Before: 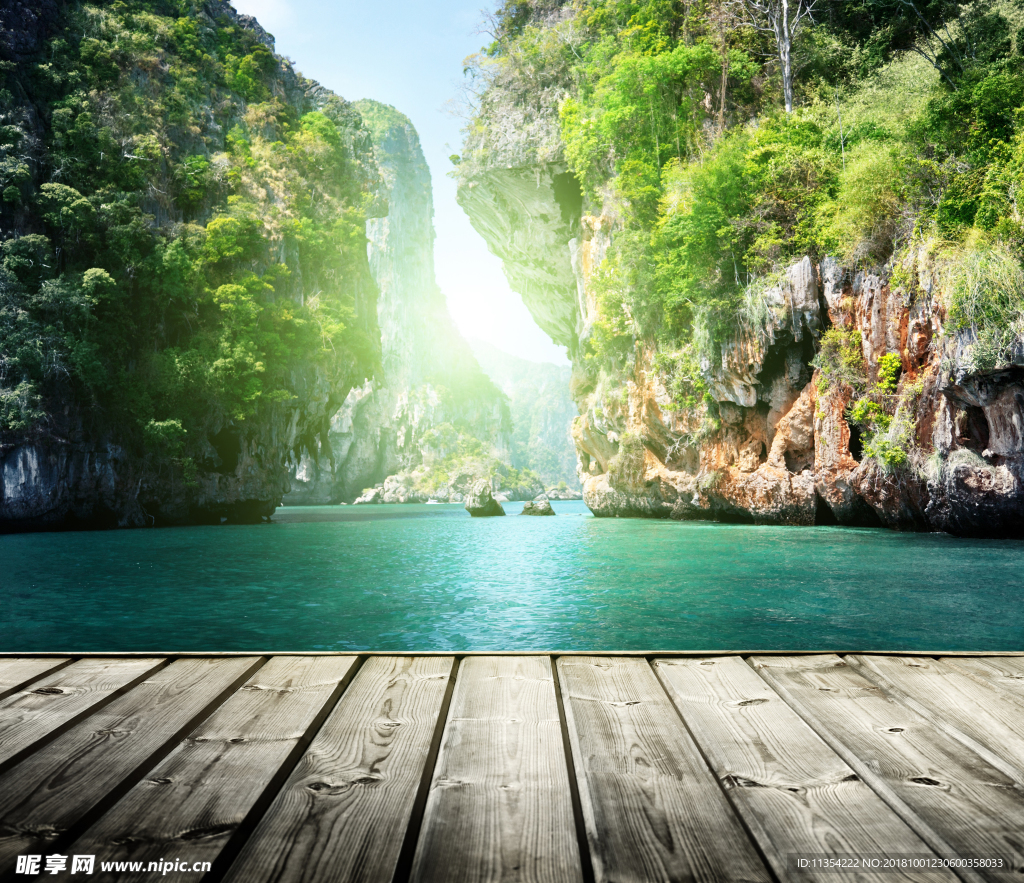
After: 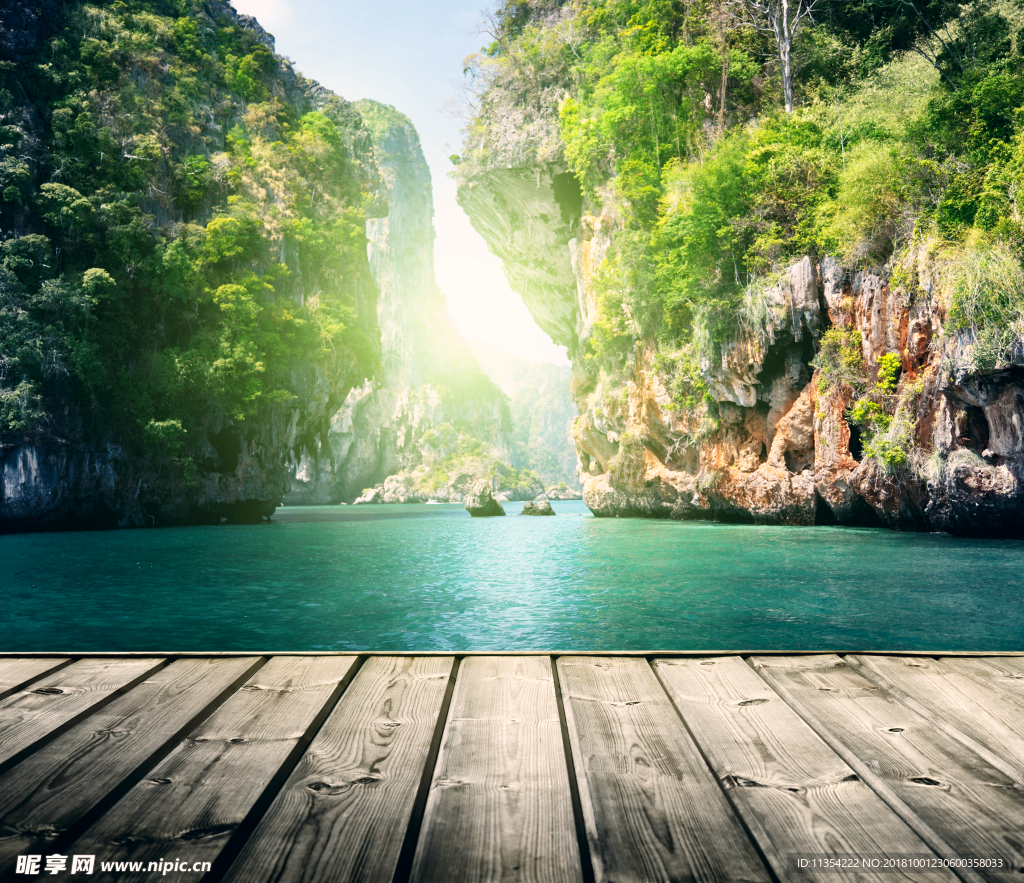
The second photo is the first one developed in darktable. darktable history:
color correction: highlights a* 5.39, highlights b* 5.3, shadows a* -4.21, shadows b* -5.2
